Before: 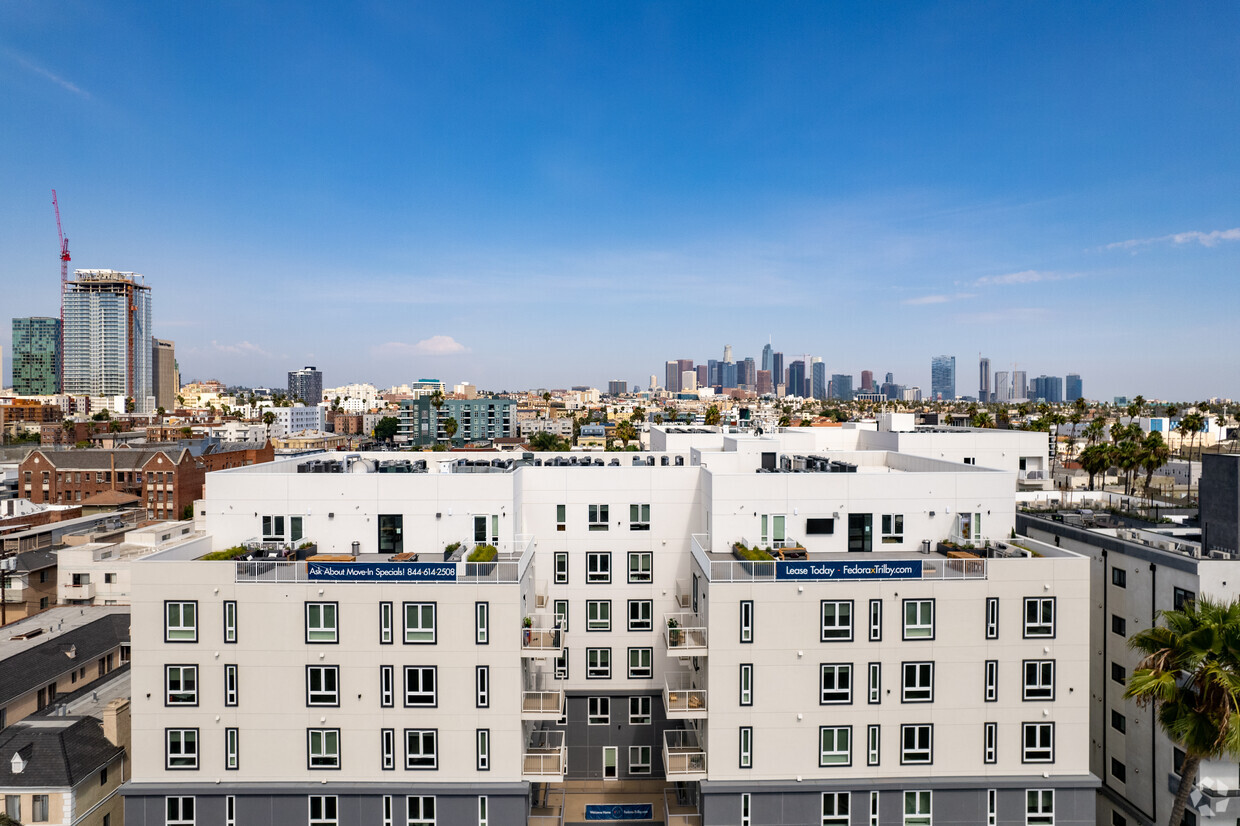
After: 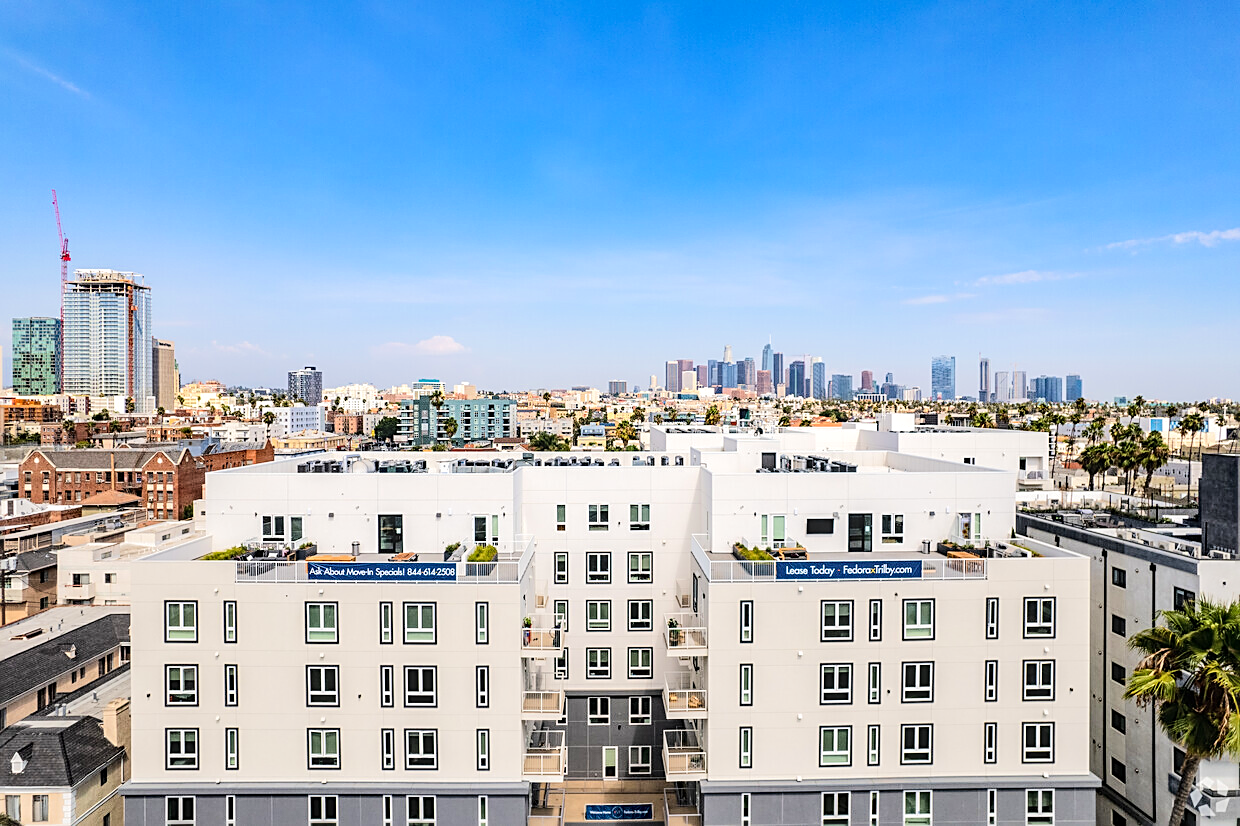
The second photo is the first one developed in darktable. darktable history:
tone equalizer: -7 EV 0.163 EV, -6 EV 0.595 EV, -5 EV 1.18 EV, -4 EV 1.29 EV, -3 EV 1.18 EV, -2 EV 0.6 EV, -1 EV 0.149 EV, edges refinement/feathering 500, mask exposure compensation -1.57 EV, preserve details no
sharpen: on, module defaults
local contrast: on, module defaults
